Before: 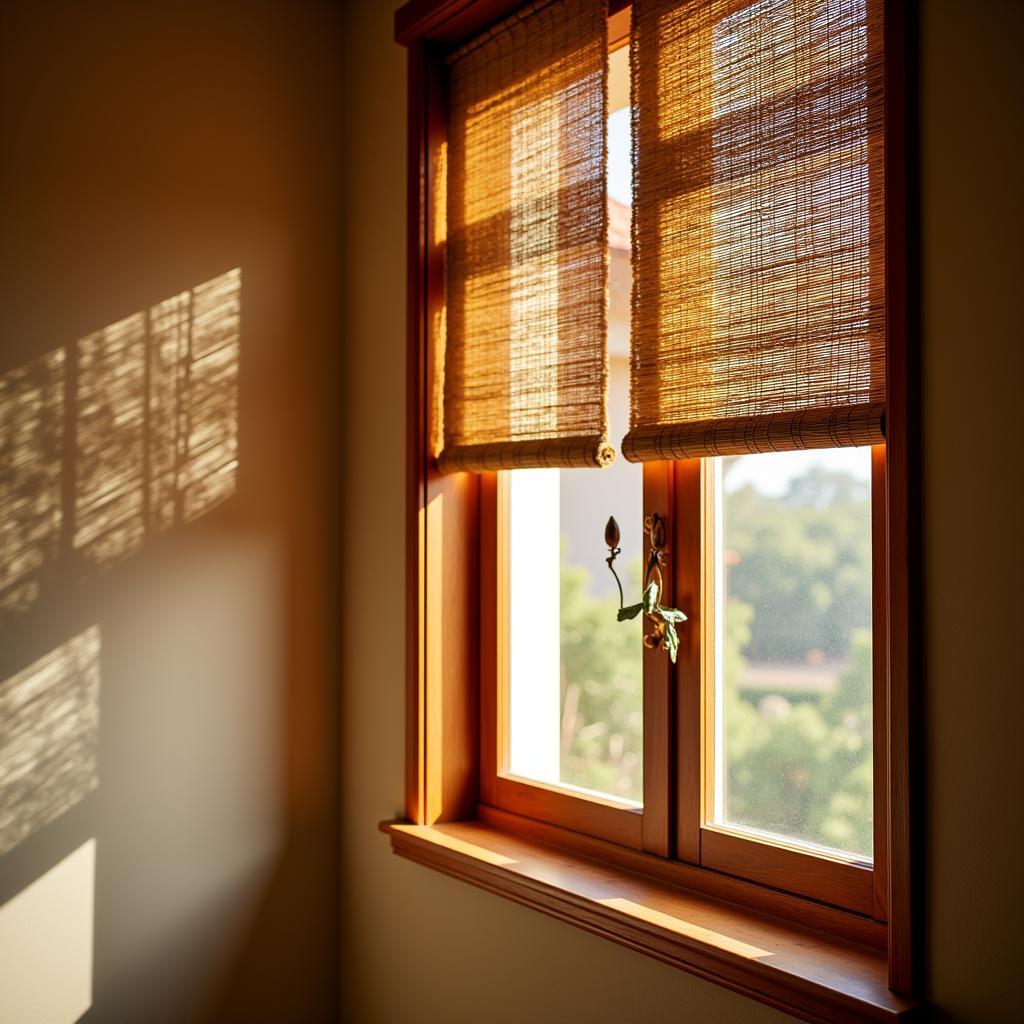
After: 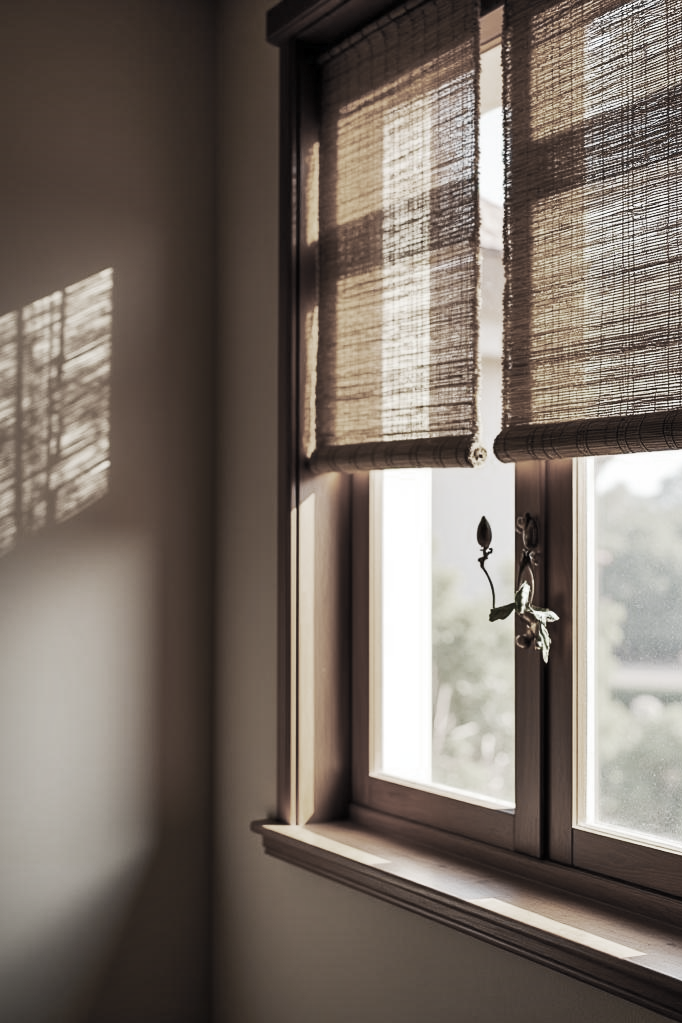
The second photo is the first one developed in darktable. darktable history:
crop and rotate: left 12.531%, right 20.822%
color zones: curves: ch0 [(0, 0.487) (0.241, 0.395) (0.434, 0.373) (0.658, 0.412) (0.838, 0.487)]; ch1 [(0, 0) (0.053, 0.053) (0.211, 0.202) (0.579, 0.259) (0.781, 0.241)]
tone curve: curves: ch0 [(0, 0) (0.003, 0.006) (0.011, 0.015) (0.025, 0.032) (0.044, 0.054) (0.069, 0.079) (0.1, 0.111) (0.136, 0.146) (0.177, 0.186) (0.224, 0.229) (0.277, 0.286) (0.335, 0.348) (0.399, 0.426) (0.468, 0.514) (0.543, 0.609) (0.623, 0.706) (0.709, 0.789) (0.801, 0.862) (0.898, 0.926) (1, 1)], preserve colors none
contrast brightness saturation: contrast 0.104, saturation -0.352
shadows and highlights: highlights color adjustment 31.68%, low approximation 0.01, soften with gaussian
